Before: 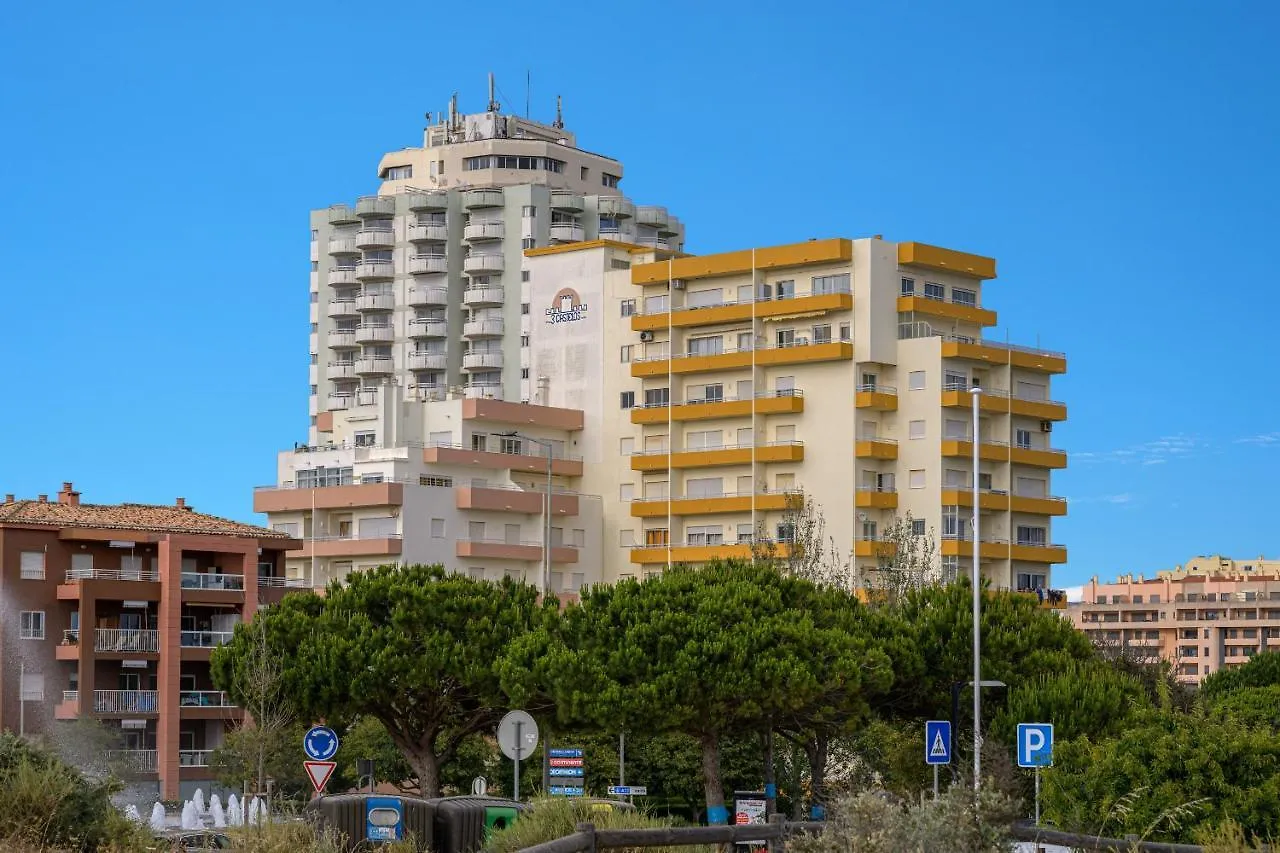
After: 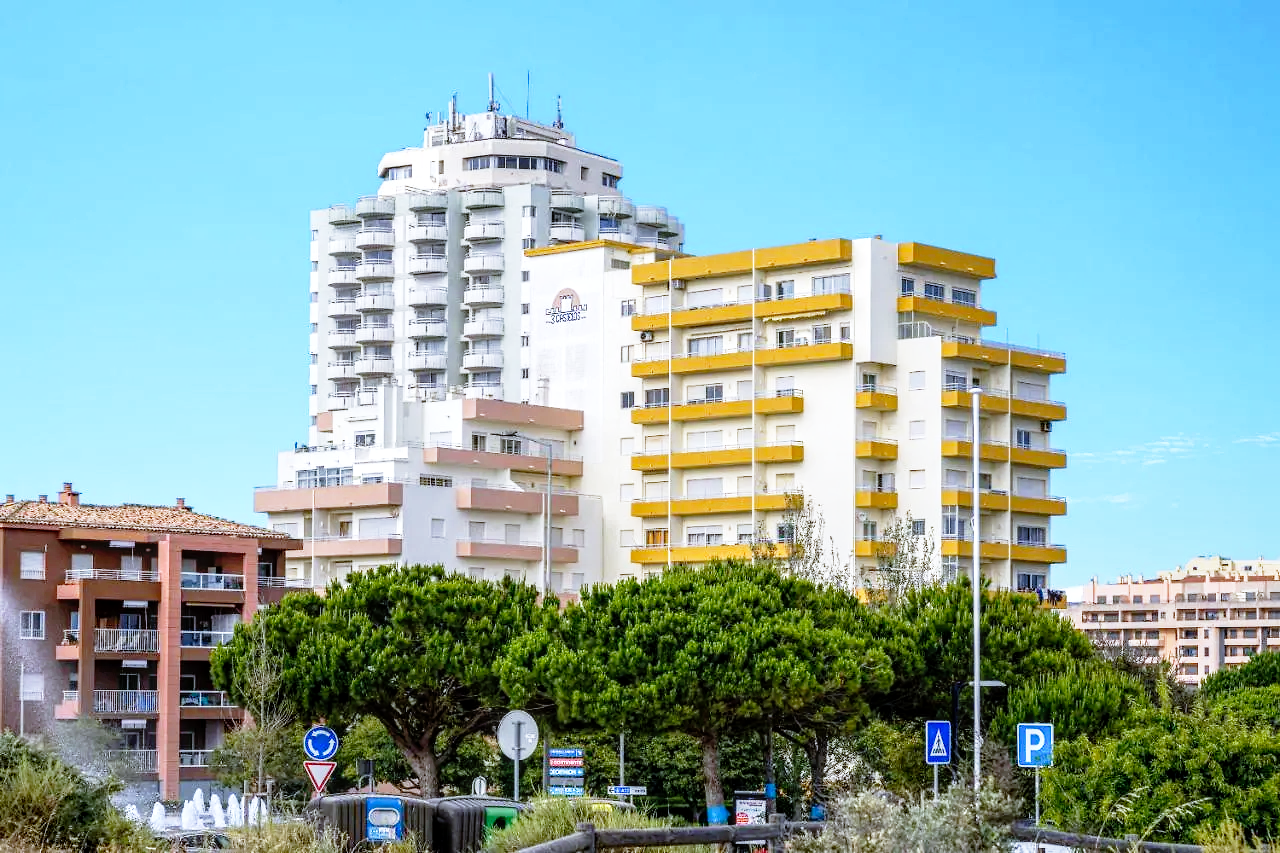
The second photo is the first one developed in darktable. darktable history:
white balance: red 0.926, green 1.003, blue 1.133
shadows and highlights: radius 125.46, shadows 21.19, highlights -21.19, low approximation 0.01
base curve: curves: ch0 [(0, 0) (0.012, 0.01) (0.073, 0.168) (0.31, 0.711) (0.645, 0.957) (1, 1)], preserve colors none
local contrast: on, module defaults
